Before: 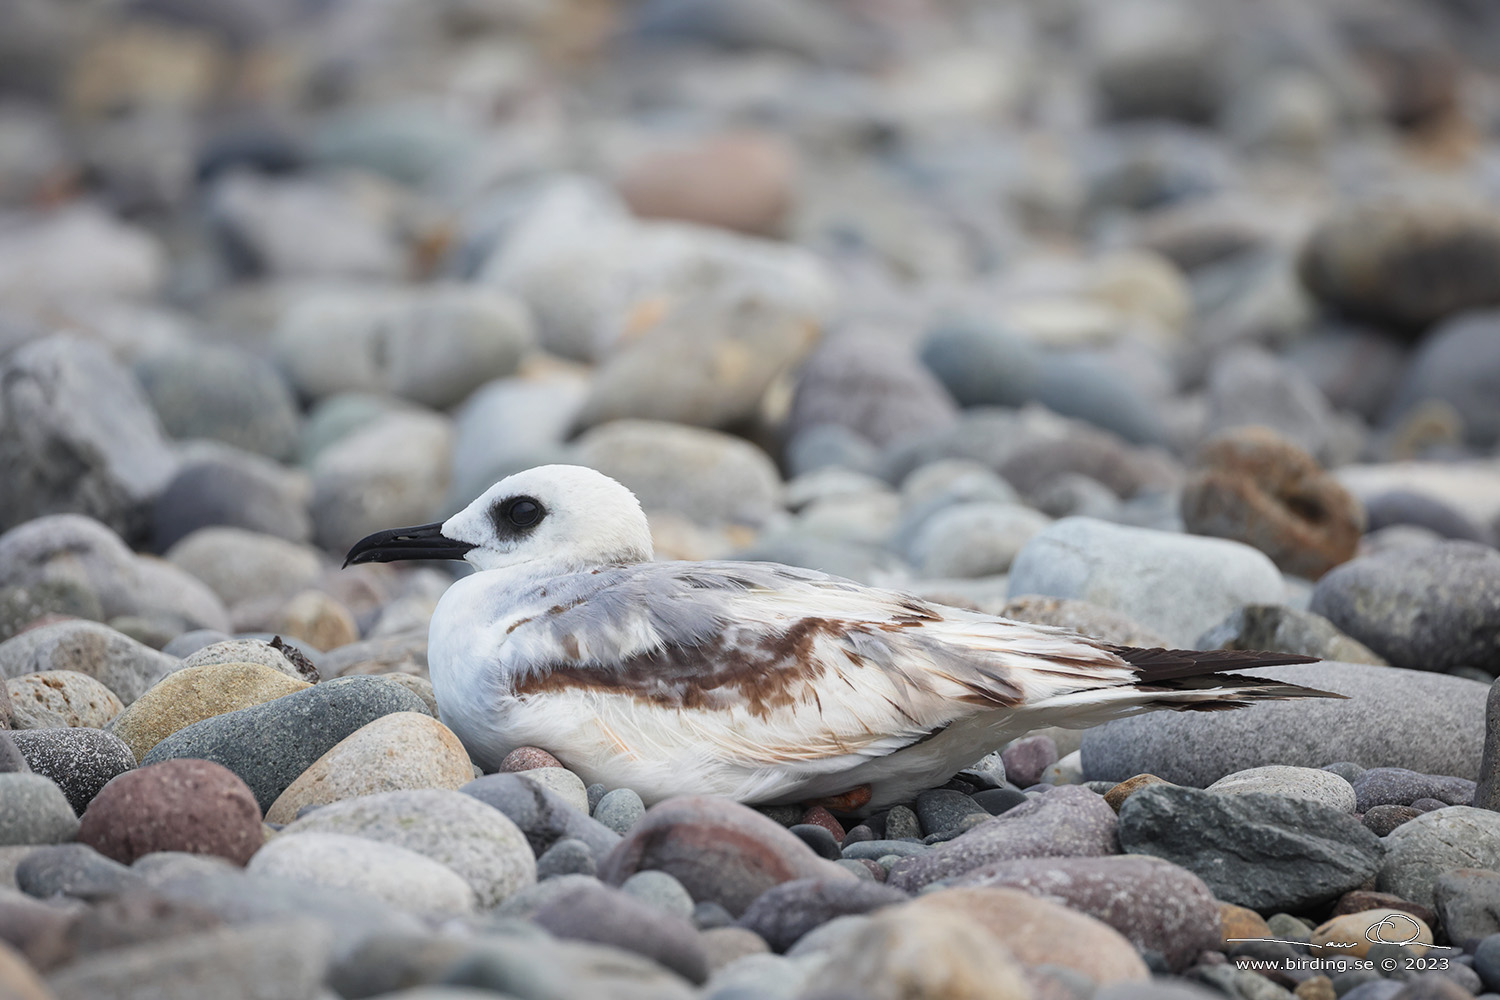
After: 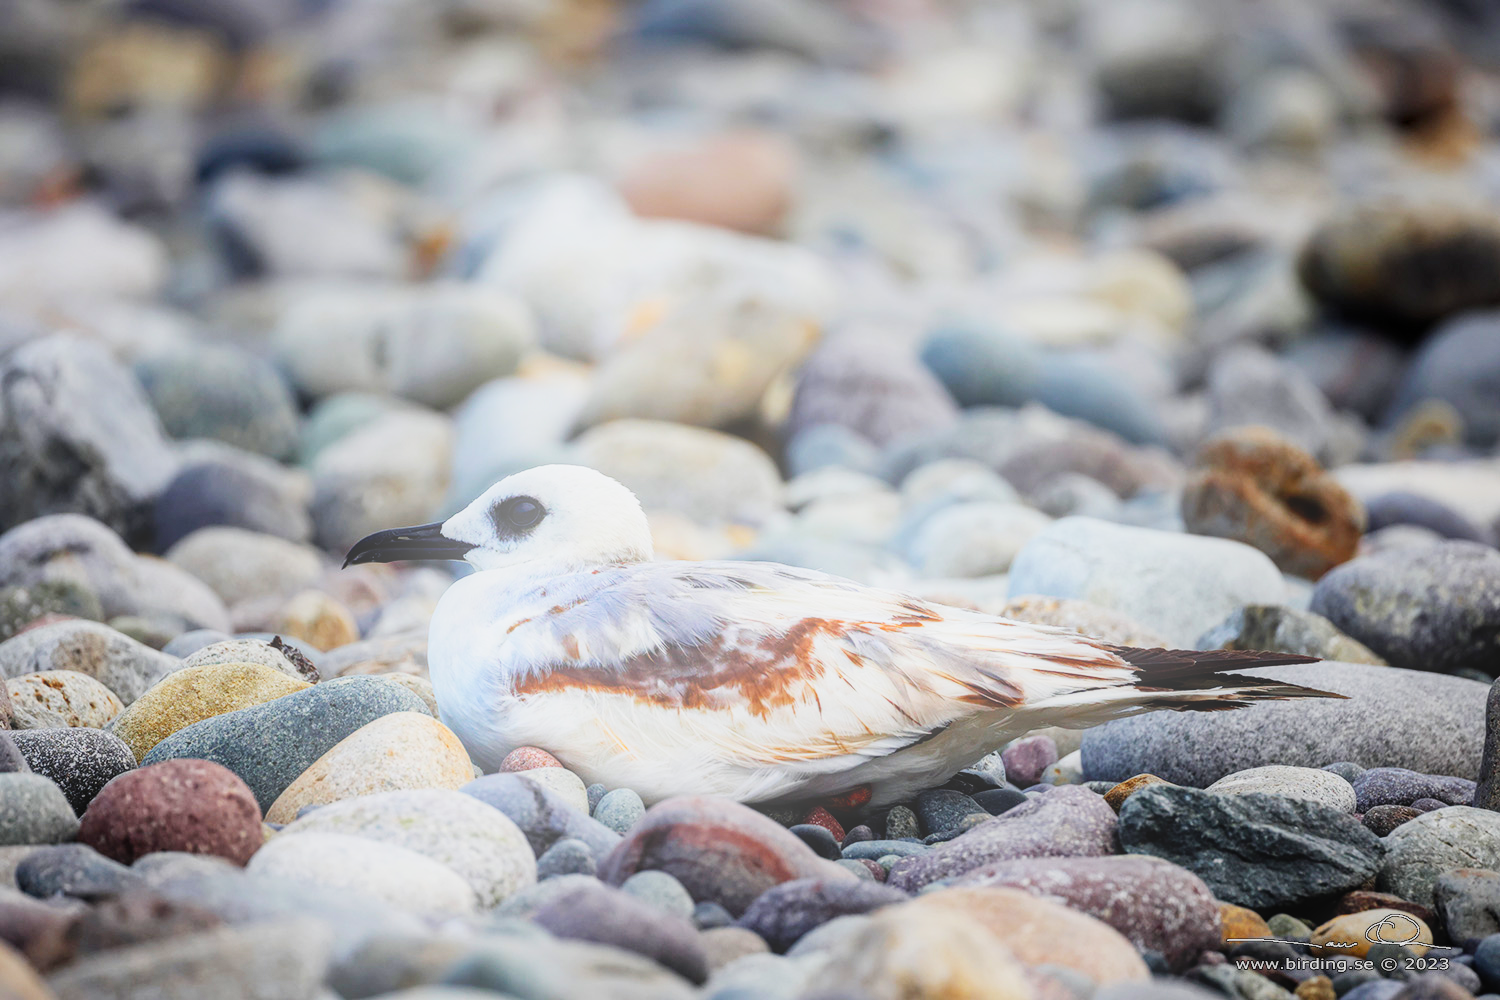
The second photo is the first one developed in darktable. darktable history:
color balance rgb: linear chroma grading › global chroma 15%, perceptual saturation grading › global saturation 30%
bloom: on, module defaults
sigmoid: contrast 1.81, skew -0.21, preserve hue 0%, red attenuation 0.1, red rotation 0.035, green attenuation 0.1, green rotation -0.017, blue attenuation 0.15, blue rotation -0.052, base primaries Rec2020
local contrast: on, module defaults
